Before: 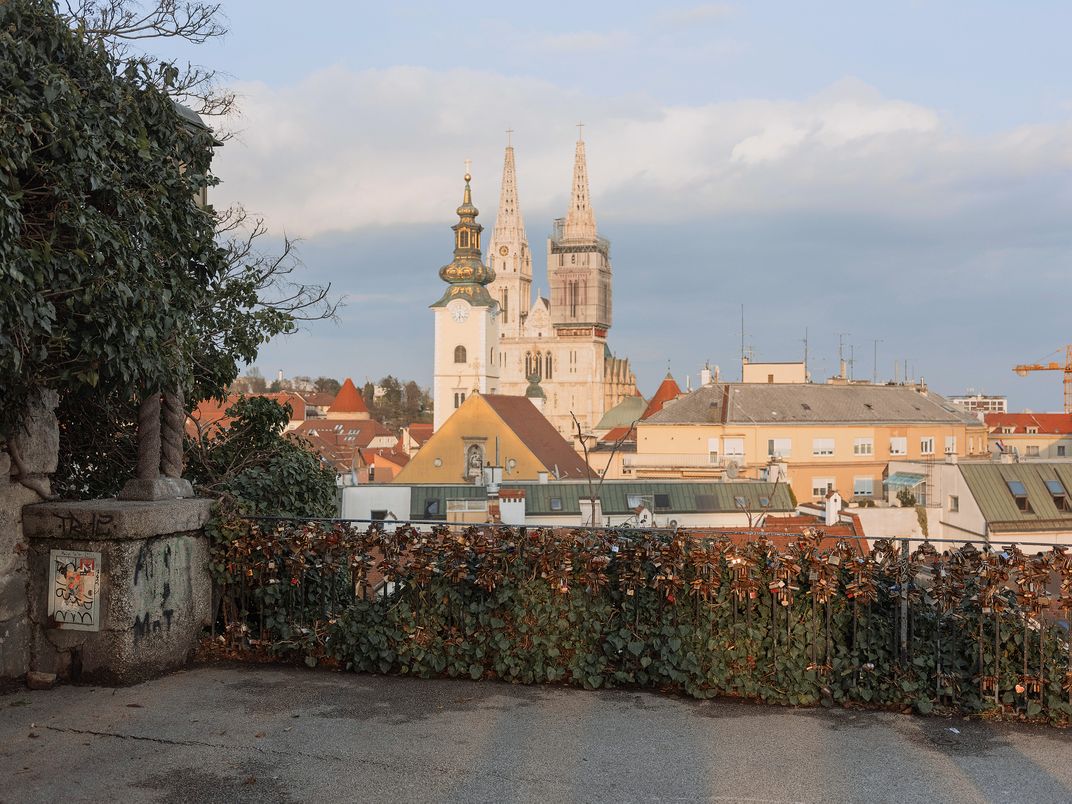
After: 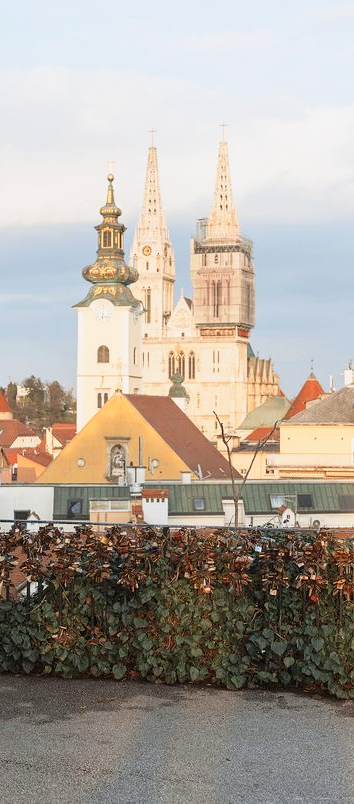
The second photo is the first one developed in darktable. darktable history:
local contrast: mode bilateral grid, contrast 99, coarseness 99, detail 93%, midtone range 0.2
crop: left 33.378%, right 33.529%
base curve: curves: ch0 [(0, 0) (0.579, 0.807) (1, 1)], preserve colors none
